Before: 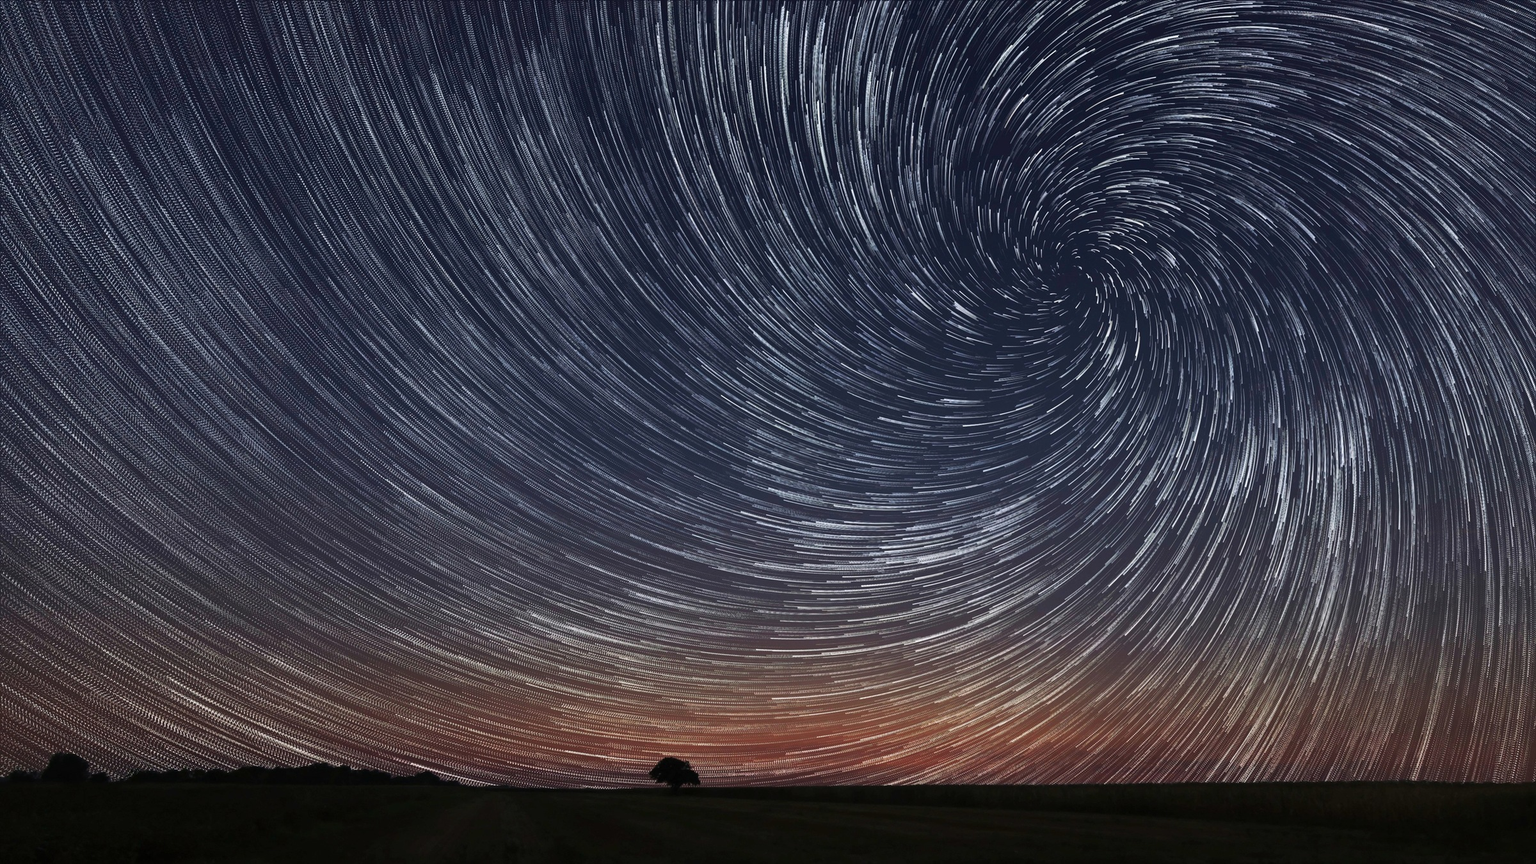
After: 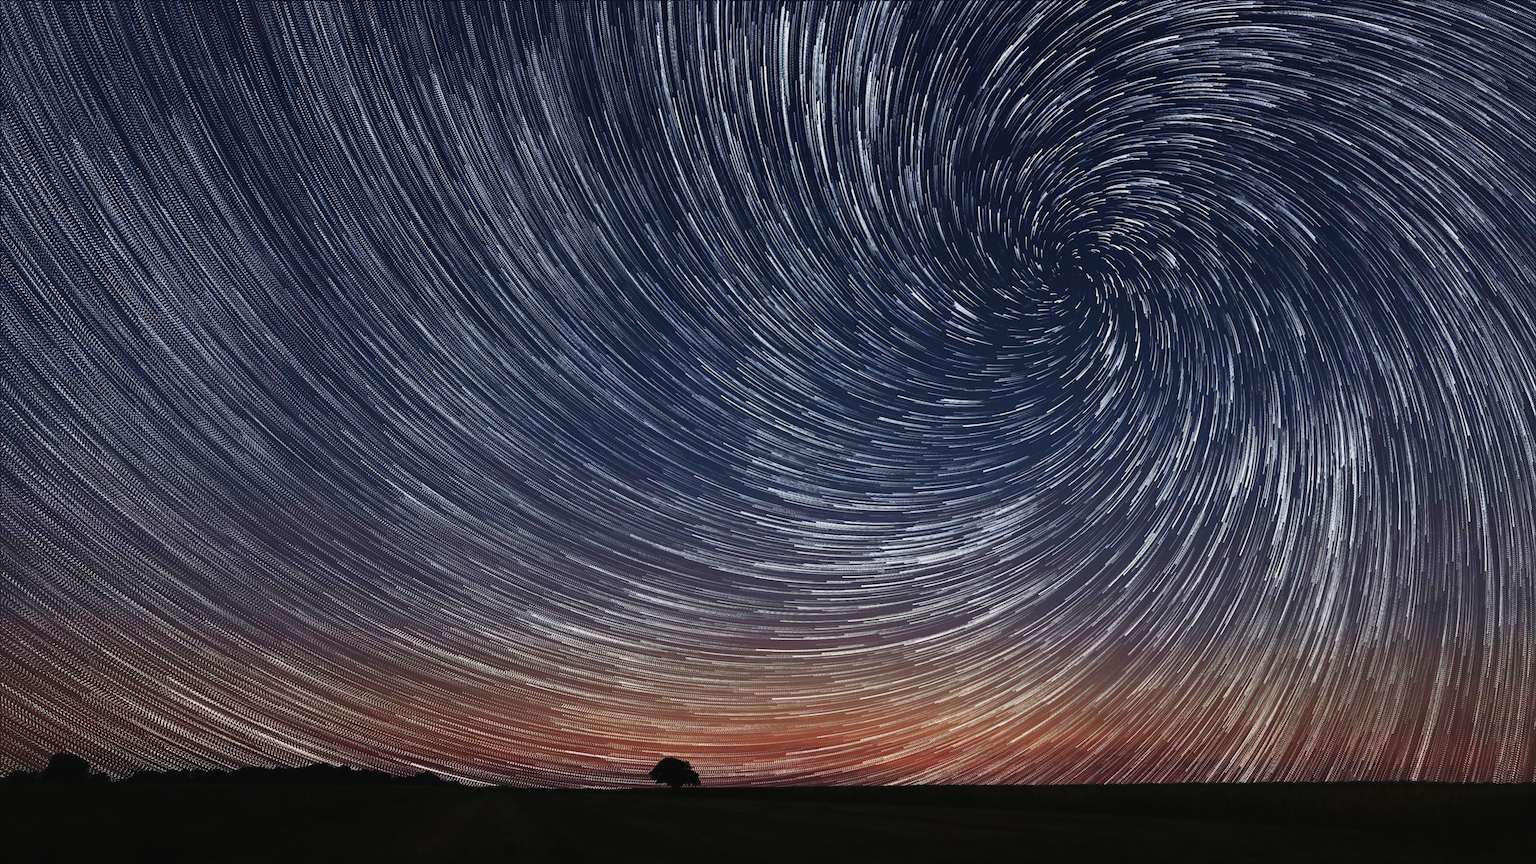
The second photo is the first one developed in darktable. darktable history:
tone curve: curves: ch0 [(0, 0.021) (0.049, 0.044) (0.152, 0.14) (0.328, 0.377) (0.473, 0.543) (0.641, 0.705) (0.85, 0.894) (1, 0.969)]; ch1 [(0, 0) (0.302, 0.331) (0.433, 0.432) (0.472, 0.47) (0.502, 0.503) (0.527, 0.521) (0.564, 0.58) (0.614, 0.626) (0.677, 0.701) (0.859, 0.885) (1, 1)]; ch2 [(0, 0) (0.33, 0.301) (0.447, 0.44) (0.487, 0.496) (0.502, 0.516) (0.535, 0.563) (0.565, 0.593) (0.608, 0.638) (1, 1)], preserve colors none
